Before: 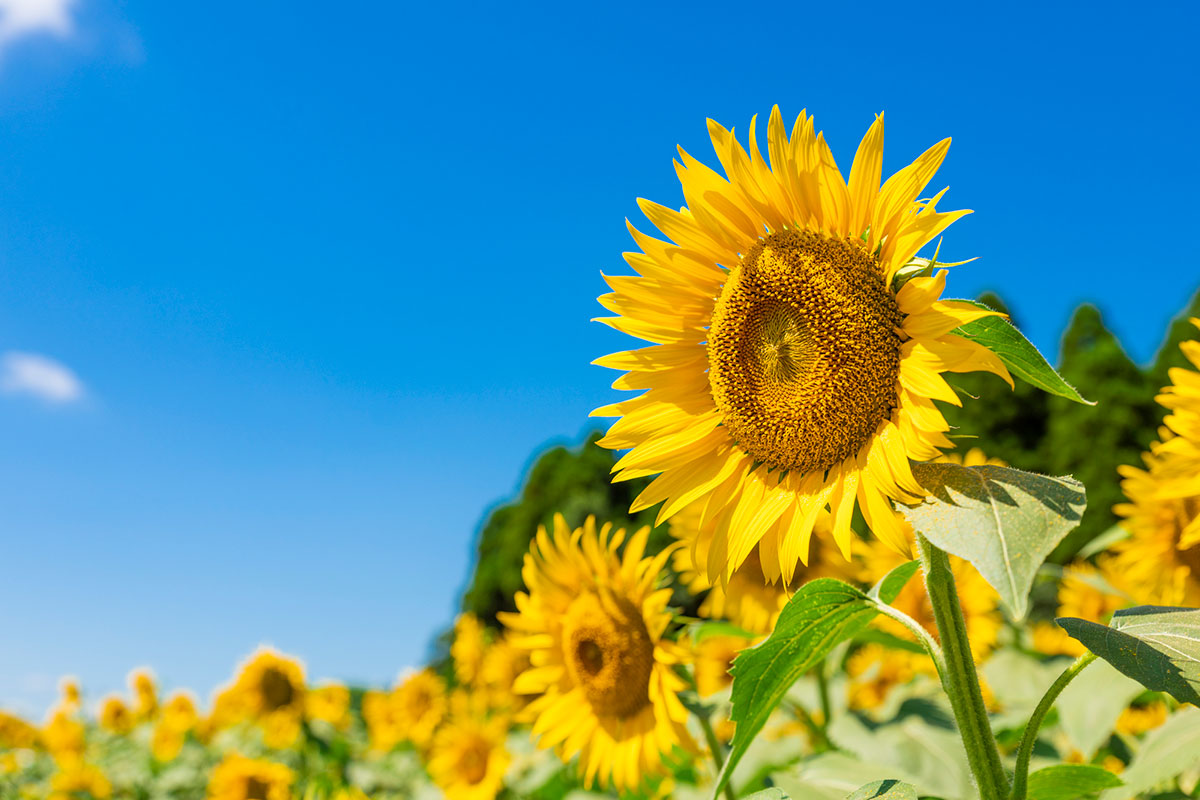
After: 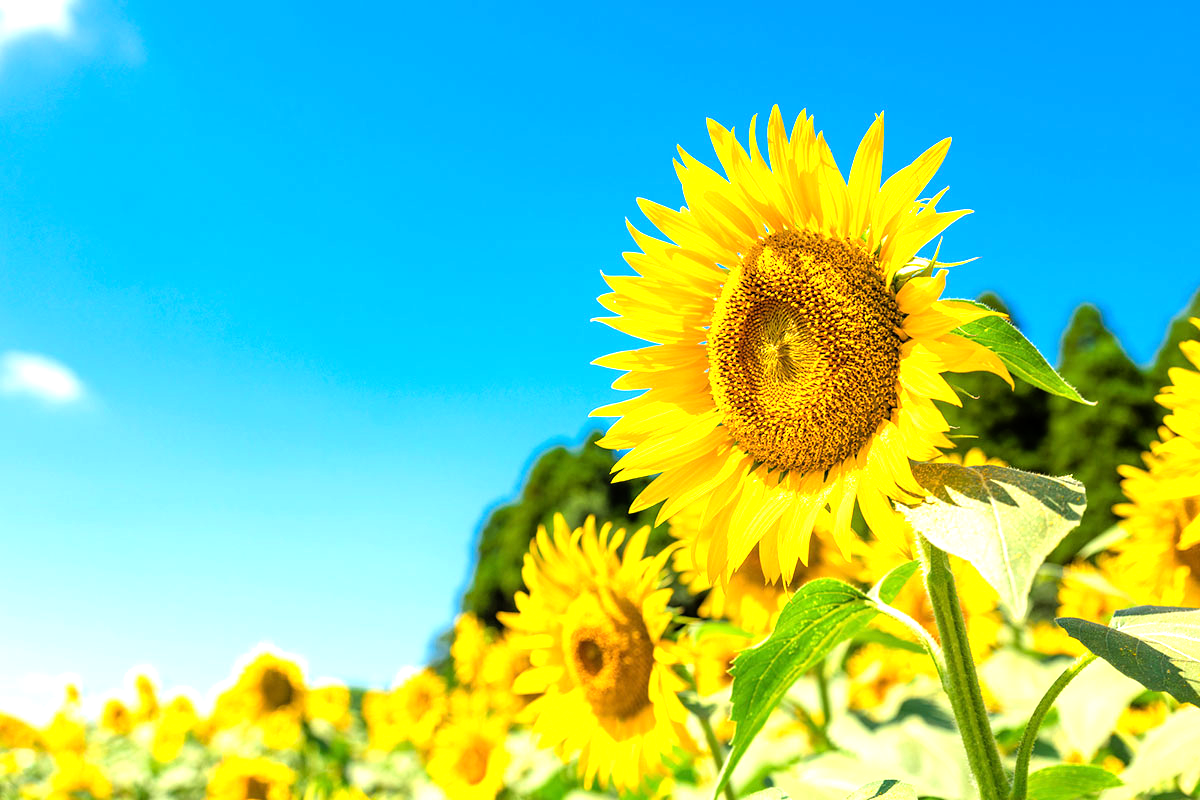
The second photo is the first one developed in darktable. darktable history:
tone equalizer: -8 EV -1.08 EV, -7 EV -0.984 EV, -6 EV -0.885 EV, -5 EV -0.551 EV, -3 EV 0.577 EV, -2 EV 0.892 EV, -1 EV 1 EV, +0 EV 1.07 EV
